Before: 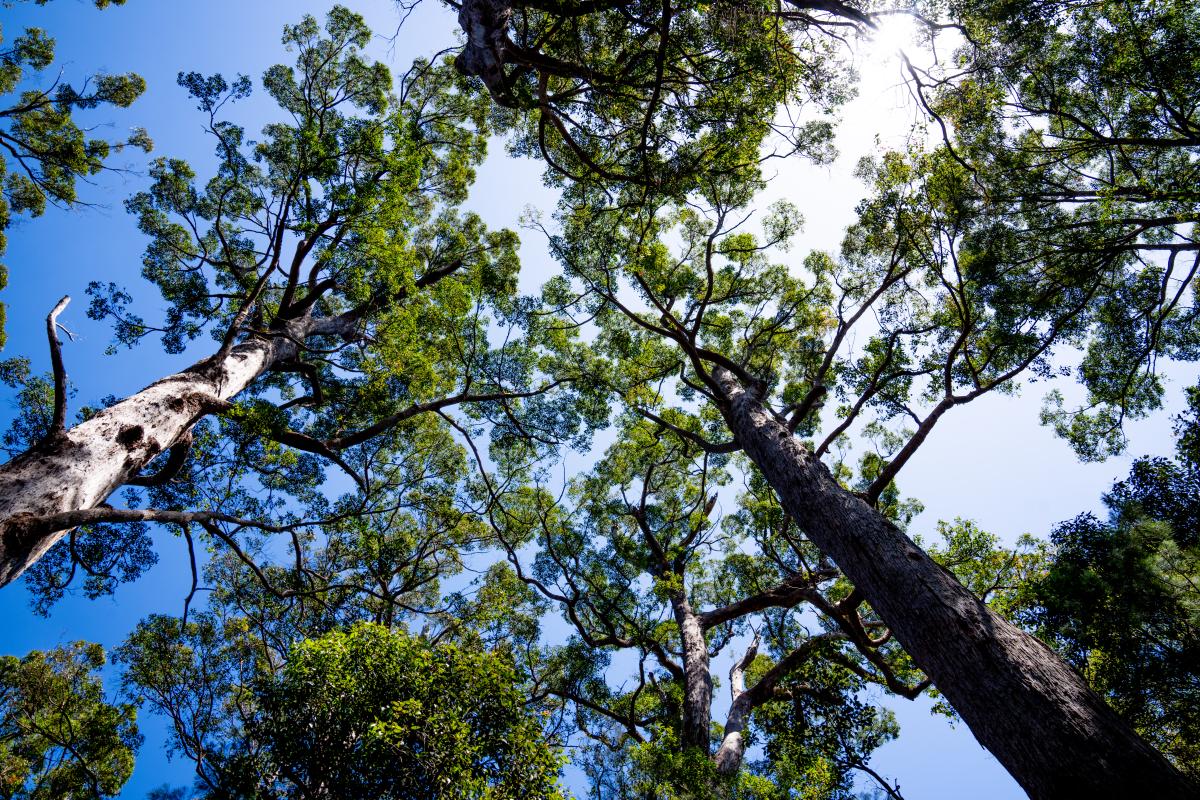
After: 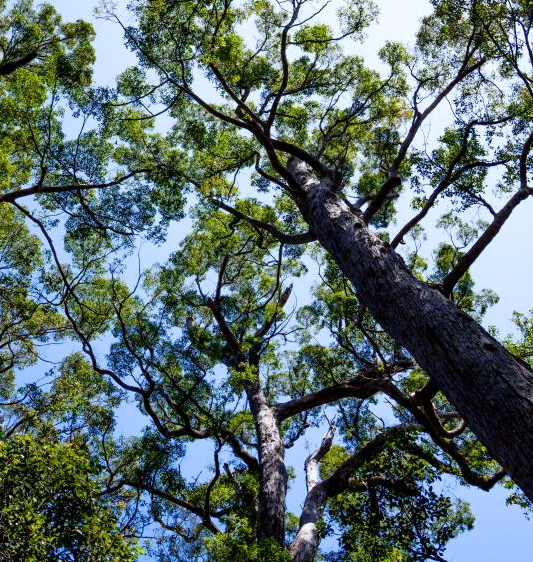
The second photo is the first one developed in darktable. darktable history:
white balance: red 0.967, blue 1.049
crop: left 35.432%, top 26.233%, right 20.145%, bottom 3.432%
